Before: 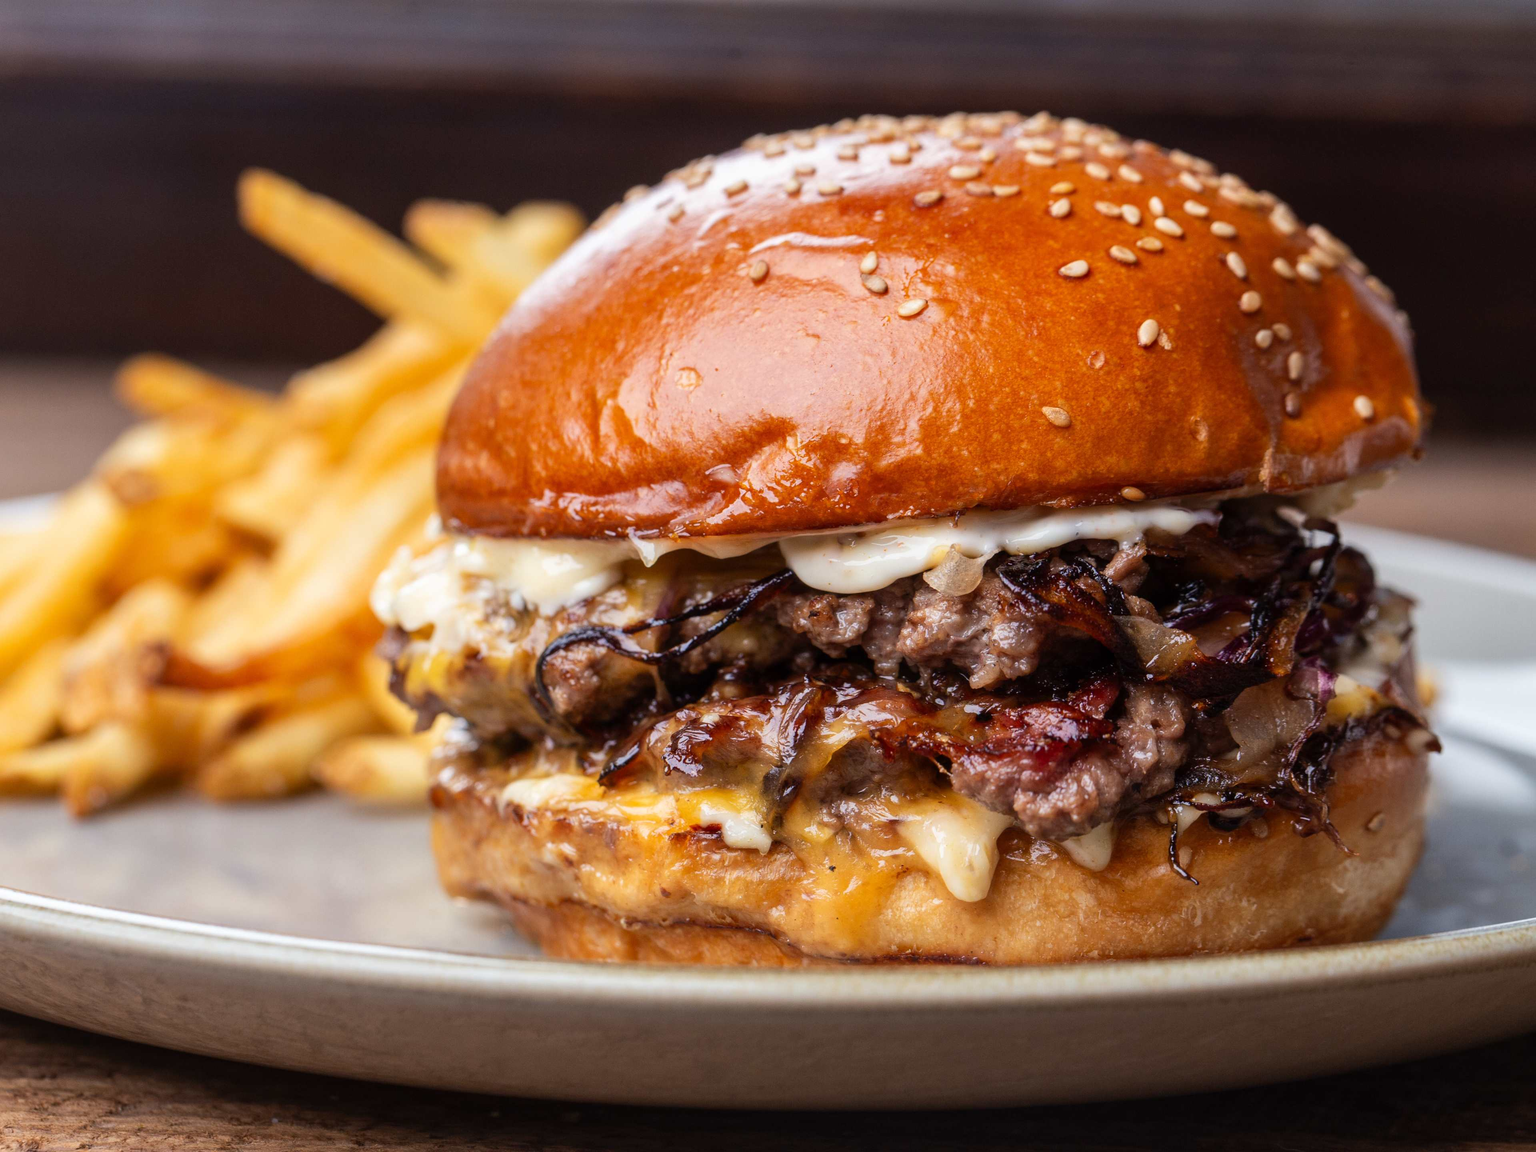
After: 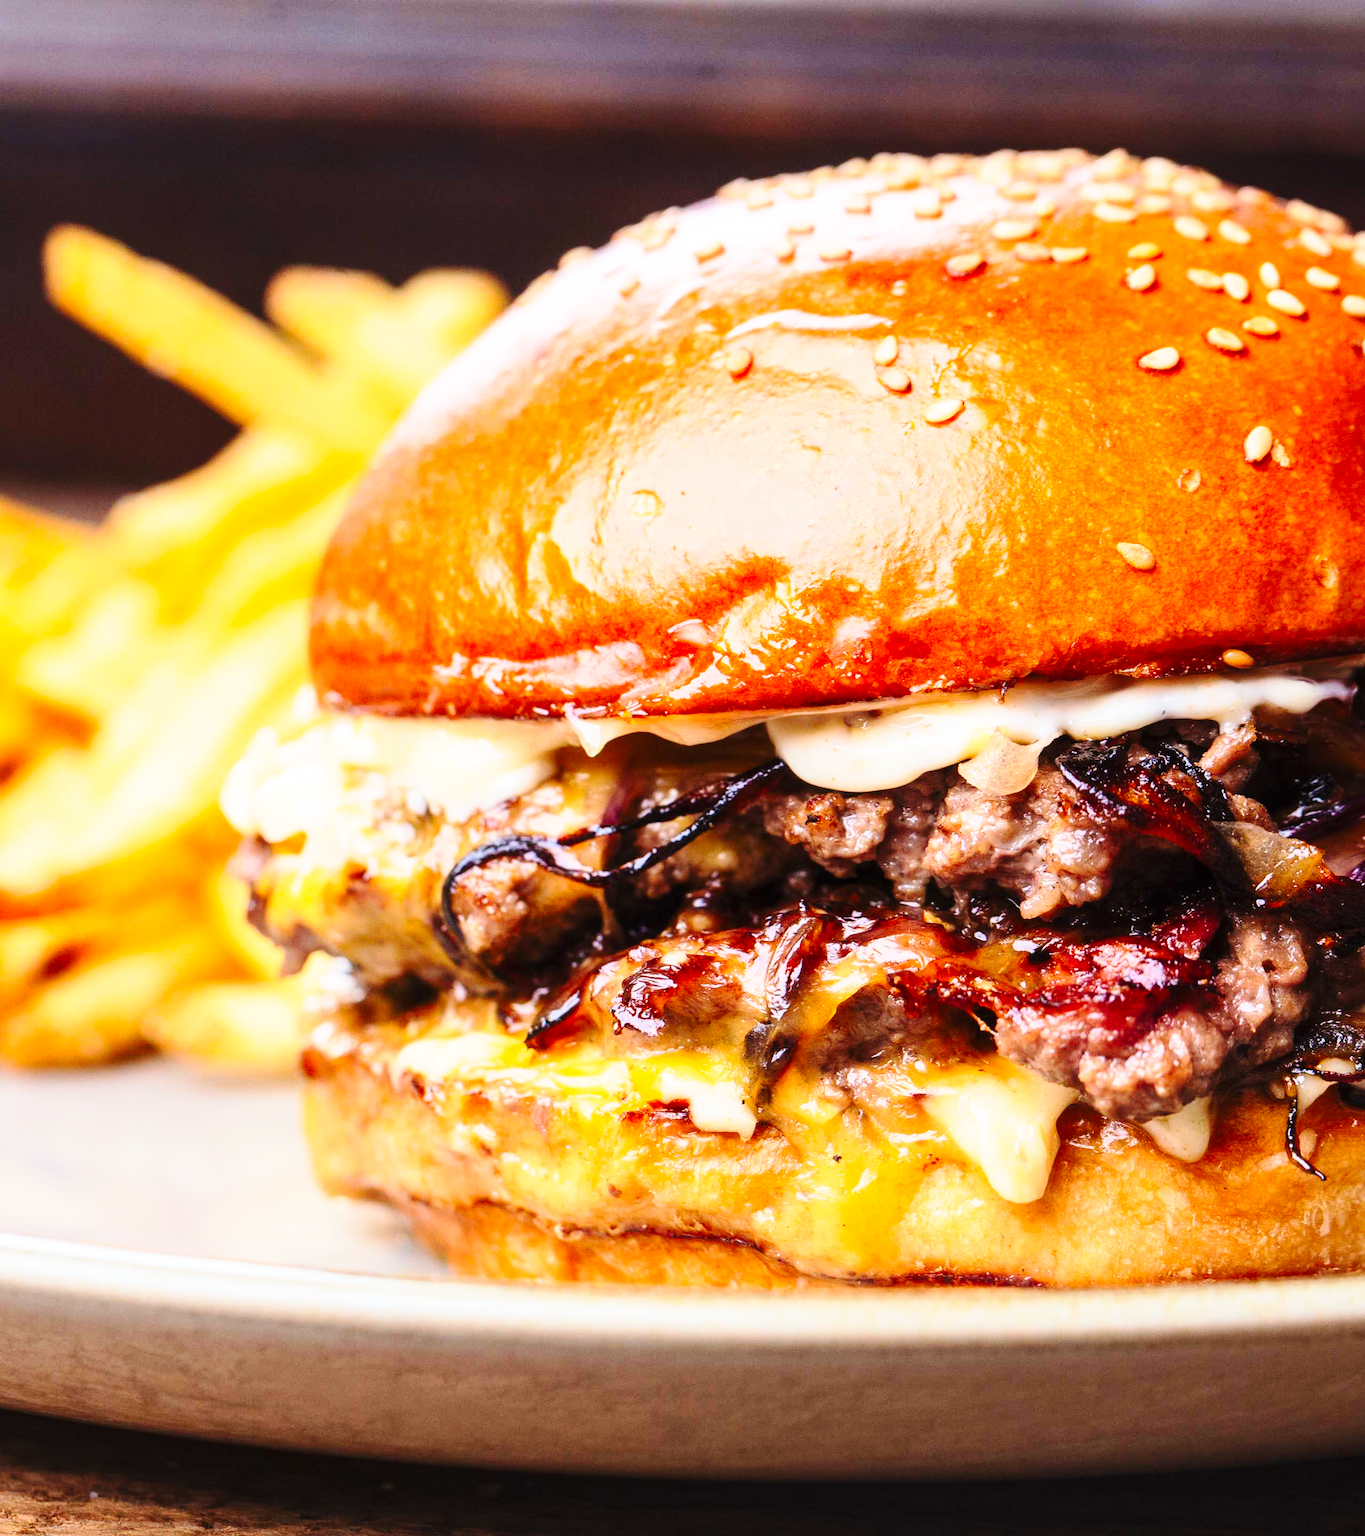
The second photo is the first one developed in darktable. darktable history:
contrast brightness saturation: contrast 0.199, brightness 0.158, saturation 0.223
base curve: curves: ch0 [(0, 0) (0.028, 0.03) (0.121, 0.232) (0.46, 0.748) (0.859, 0.968) (1, 1)], preserve colors none
crop and rotate: left 13.338%, right 20.005%
